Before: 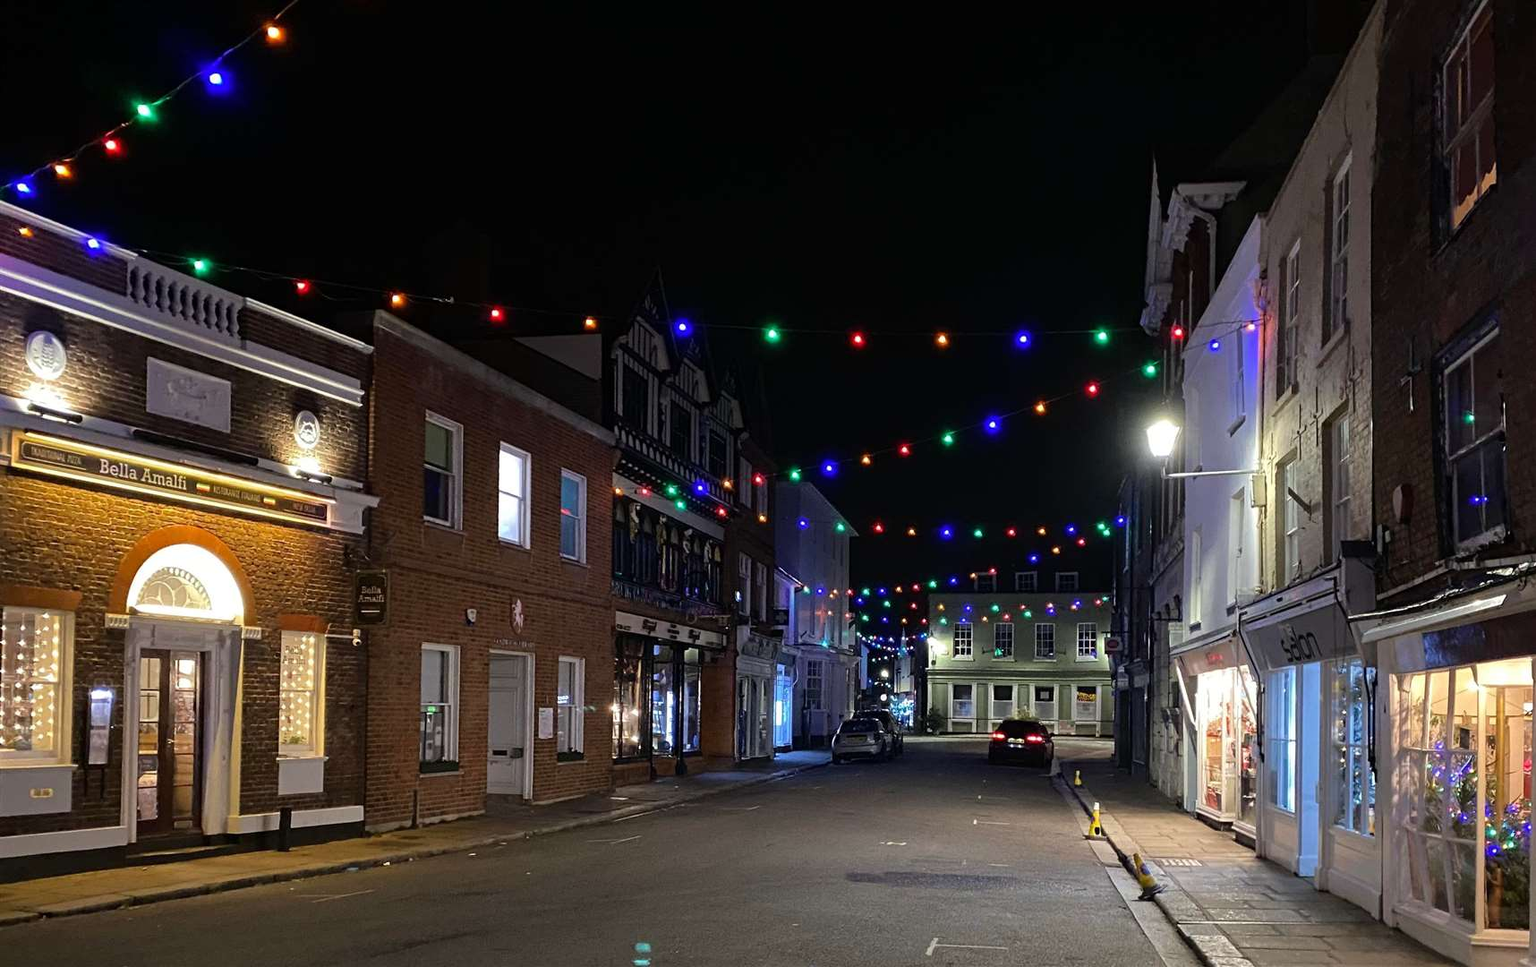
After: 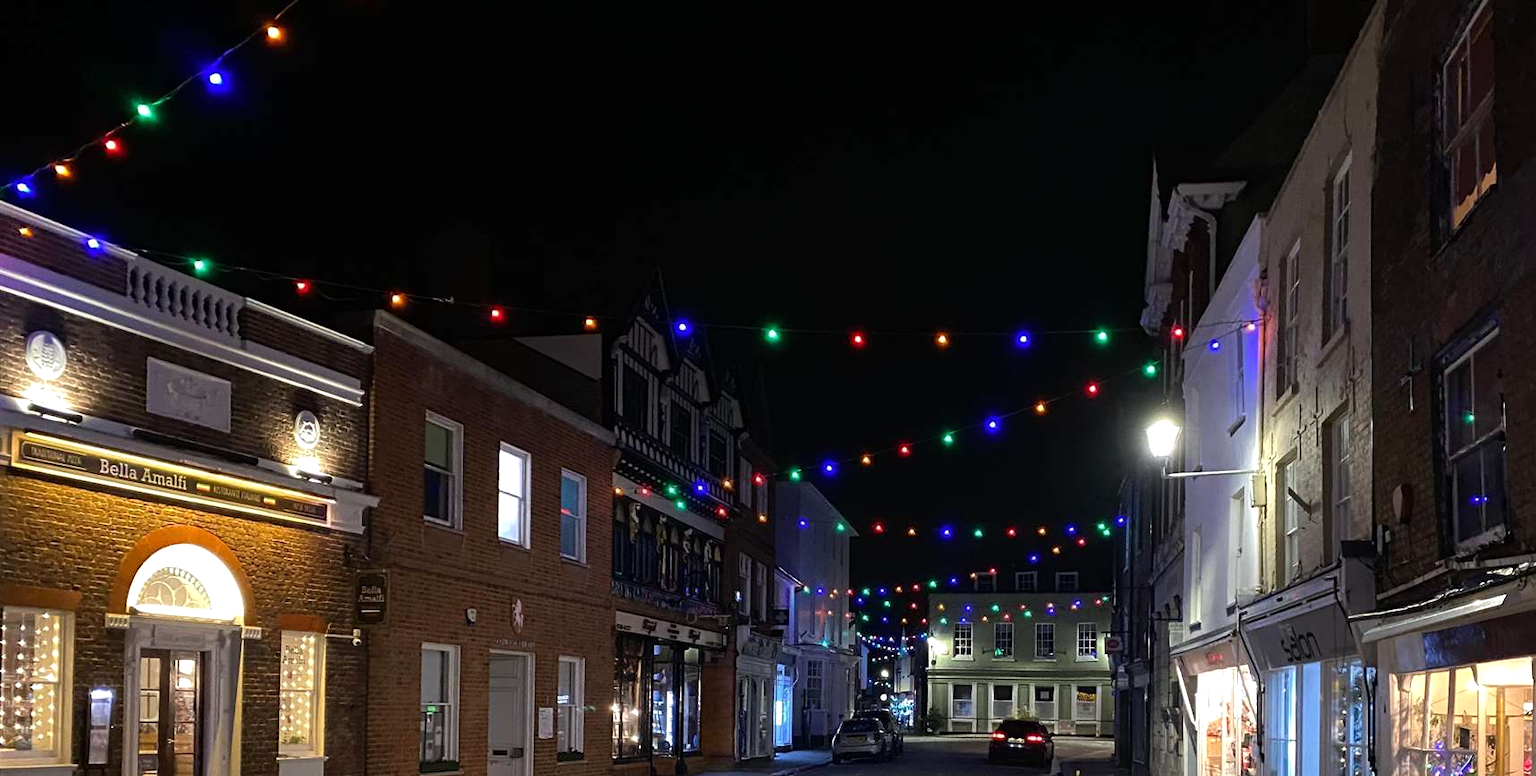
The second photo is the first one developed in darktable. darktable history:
crop: bottom 19.644%
tone equalizer: -8 EV -0.001 EV, -7 EV 0.001 EV, -6 EV -0.002 EV, -5 EV -0.003 EV, -4 EV -0.062 EV, -3 EV -0.222 EV, -2 EV -0.267 EV, -1 EV 0.105 EV, +0 EV 0.303 EV
